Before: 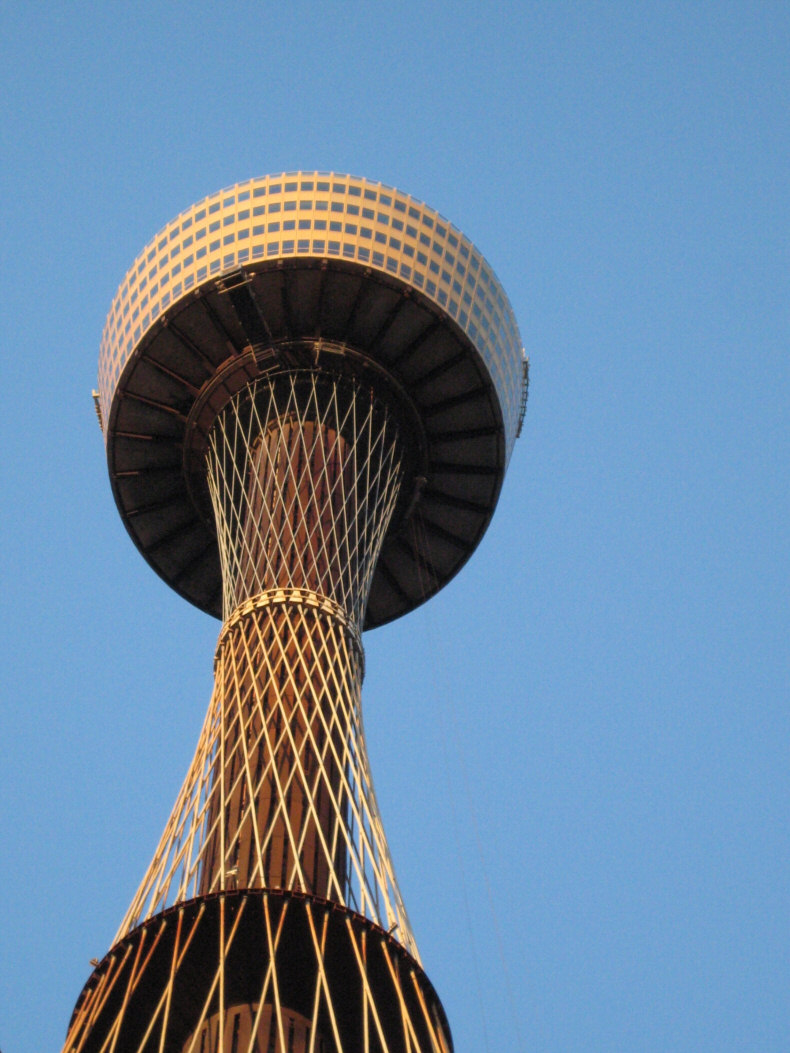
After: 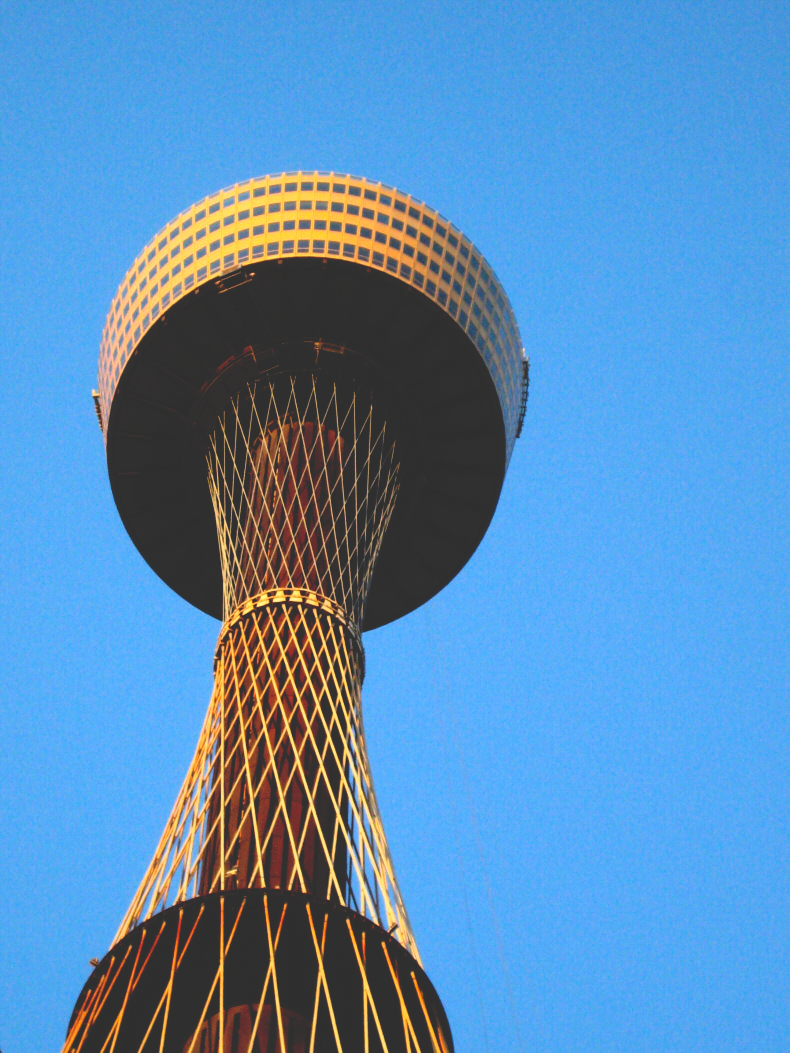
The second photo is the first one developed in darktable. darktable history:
base curve: curves: ch0 [(0, 0.02) (0.083, 0.036) (1, 1)], preserve colors none
contrast brightness saturation: contrast 0.2, brightness 0.169, saturation 0.23
